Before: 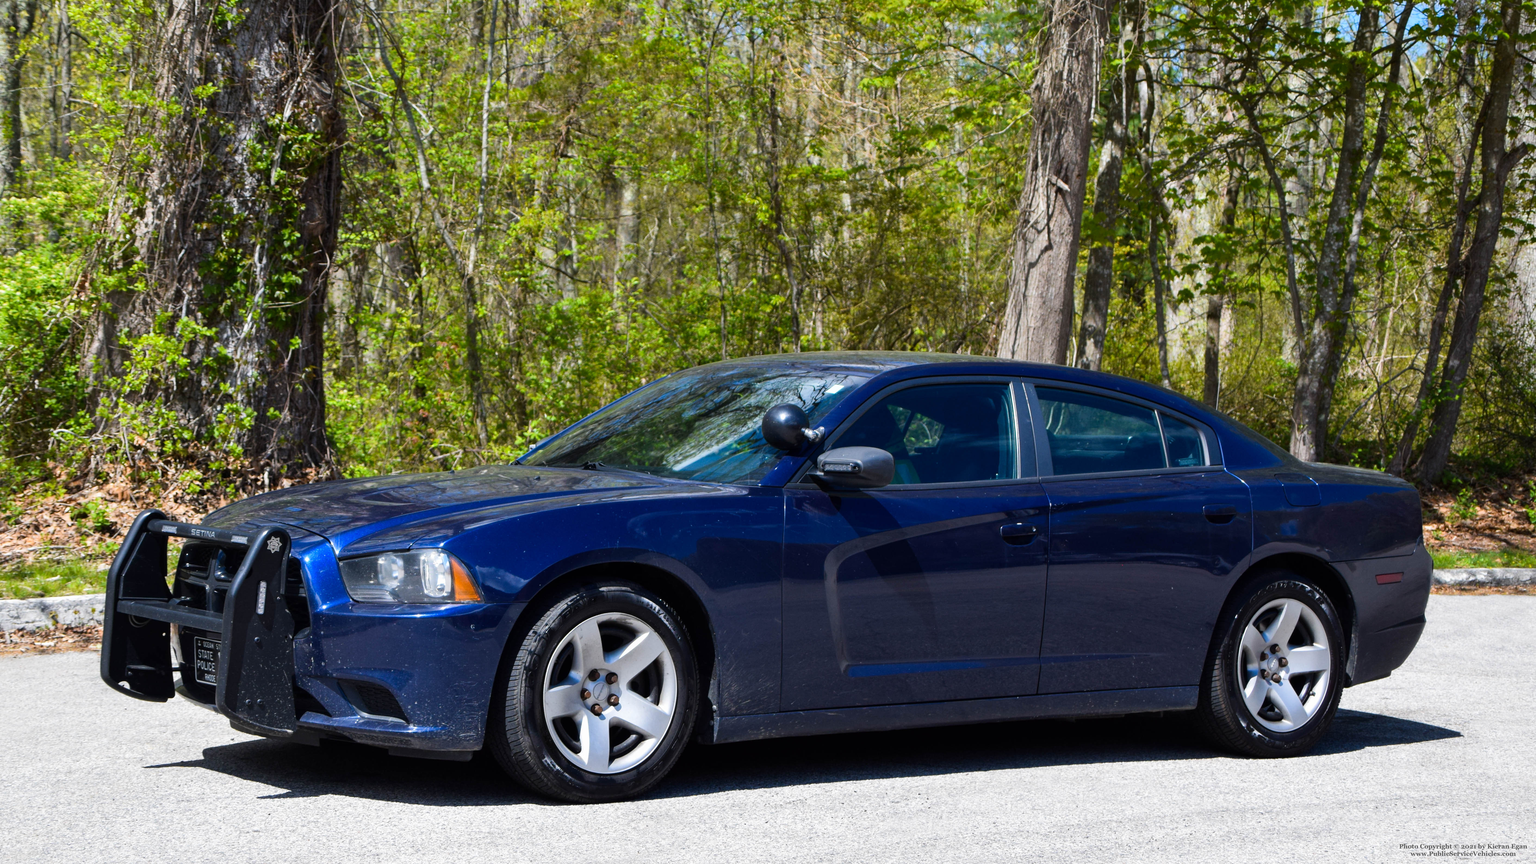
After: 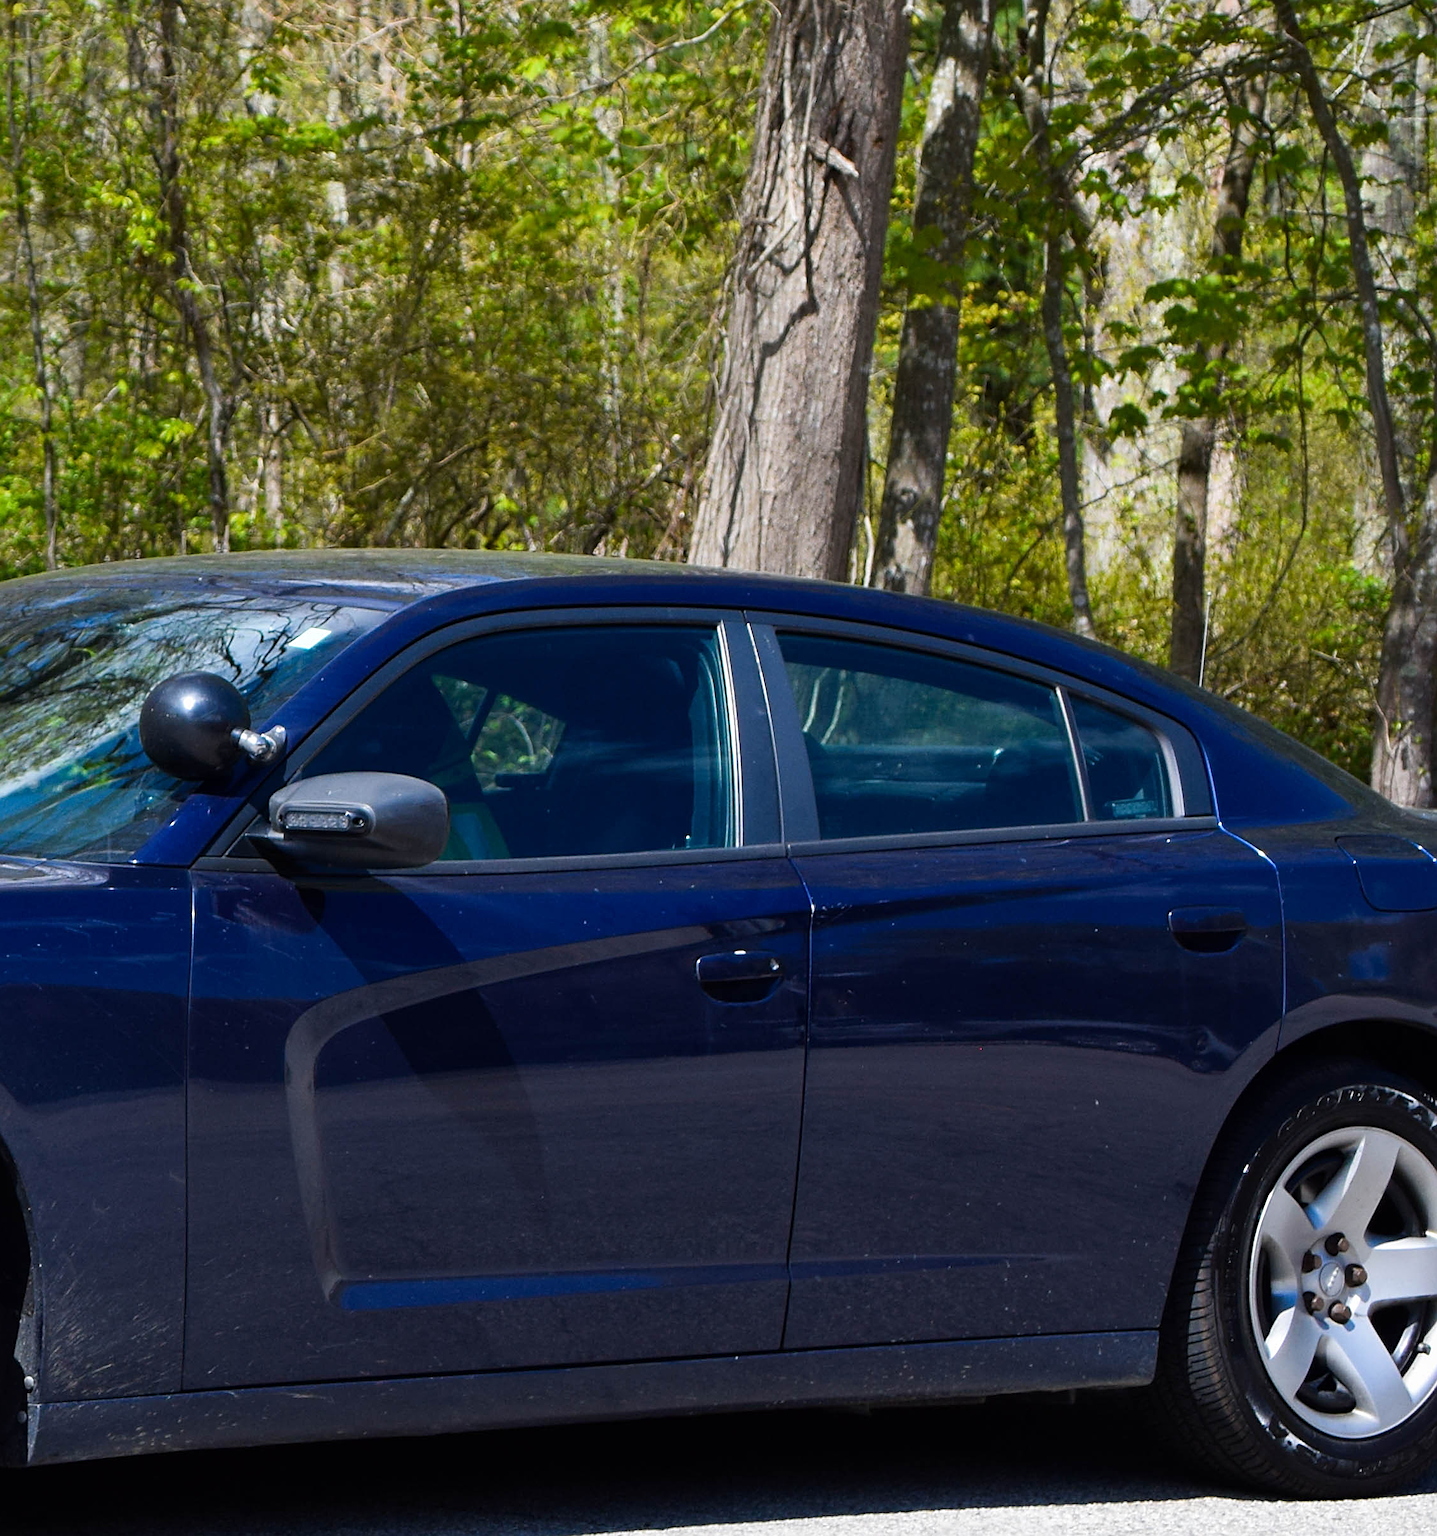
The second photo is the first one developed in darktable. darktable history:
sharpen: on, module defaults
crop: left 45.721%, top 13.393%, right 14.118%, bottom 10.01%
